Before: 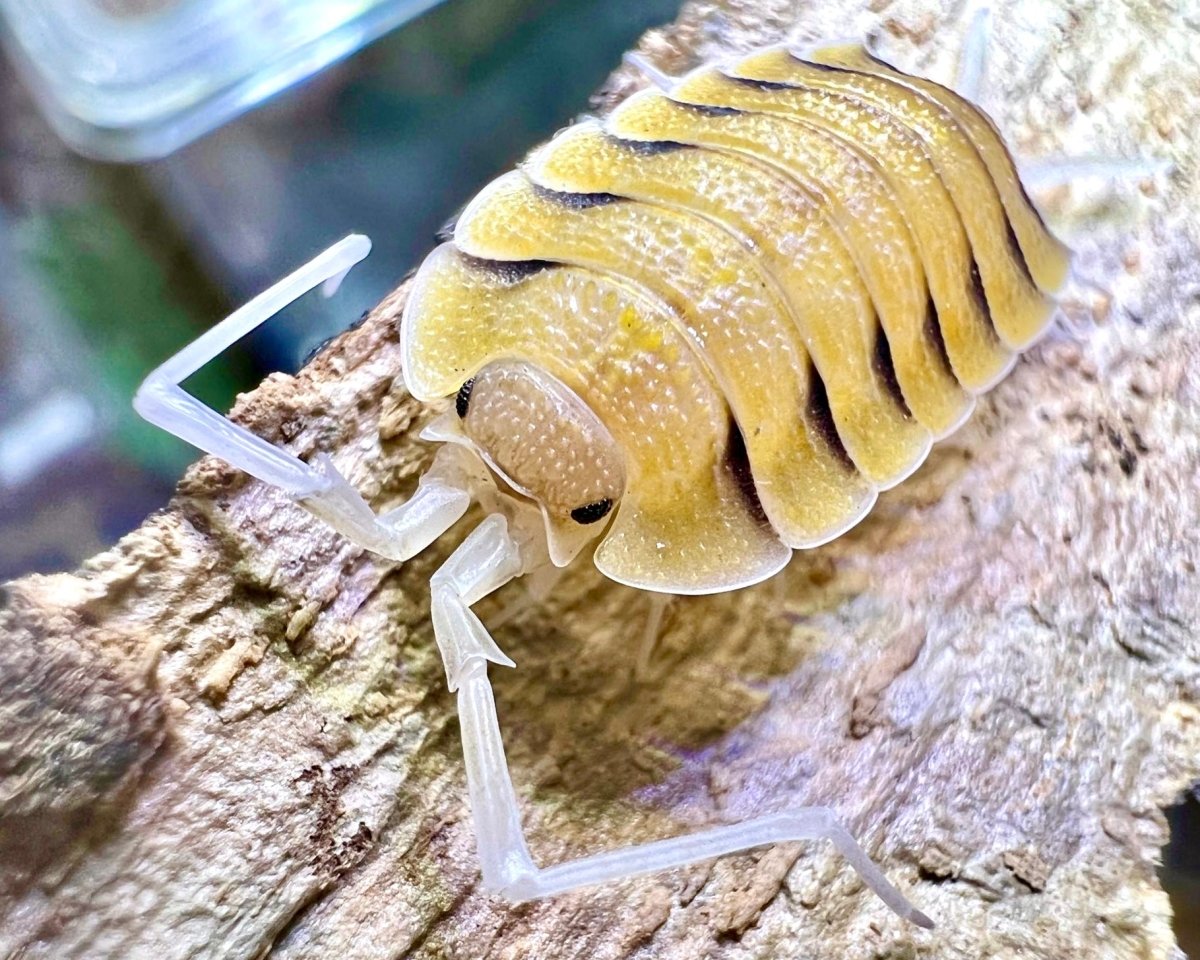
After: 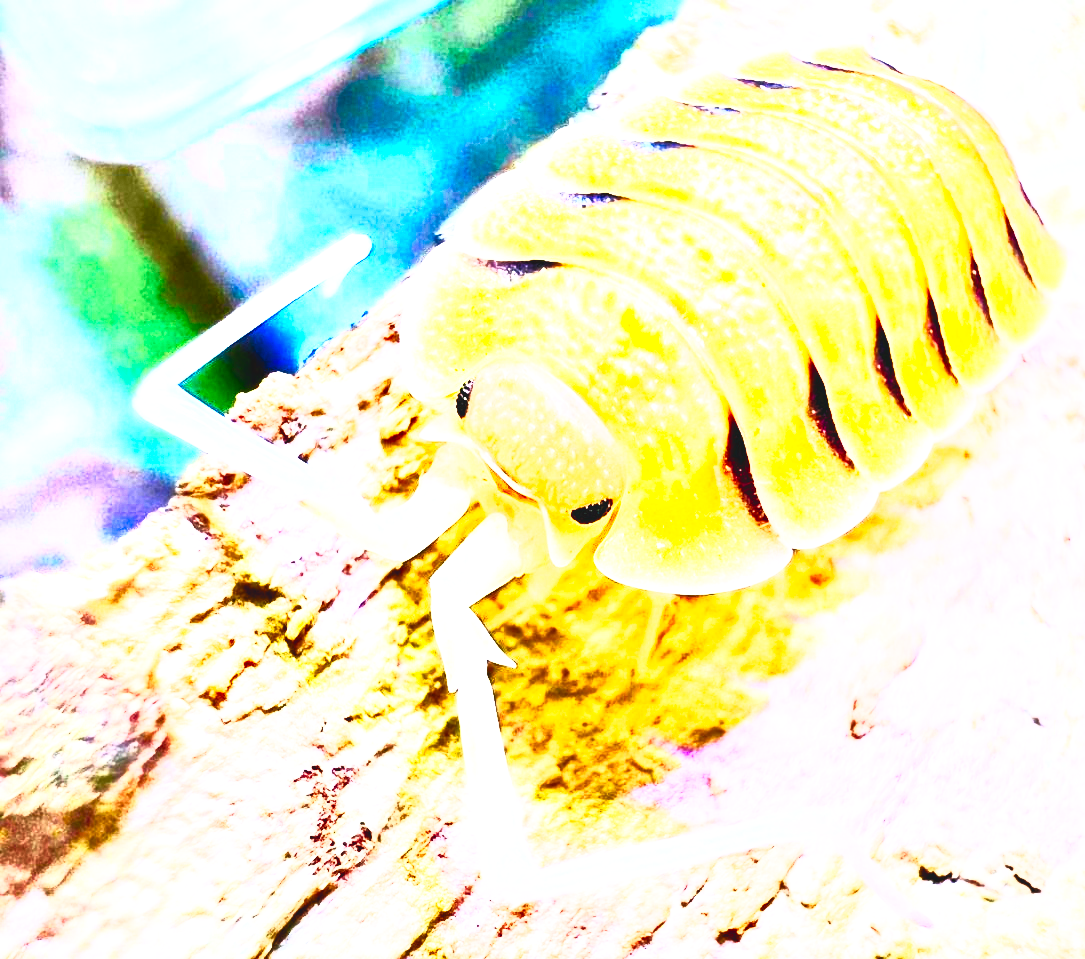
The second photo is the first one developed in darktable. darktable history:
contrast brightness saturation: contrast 1, brightness 1, saturation 1
base curve: curves: ch0 [(0, 0.003) (0.001, 0.002) (0.006, 0.004) (0.02, 0.022) (0.048, 0.086) (0.094, 0.234) (0.162, 0.431) (0.258, 0.629) (0.385, 0.8) (0.548, 0.918) (0.751, 0.988) (1, 1)], preserve colors none
exposure: exposure 0.014 EV, compensate highlight preservation false
crop: right 9.509%, bottom 0.031%
local contrast: mode bilateral grid, contrast 20, coarseness 50, detail 140%, midtone range 0.2
